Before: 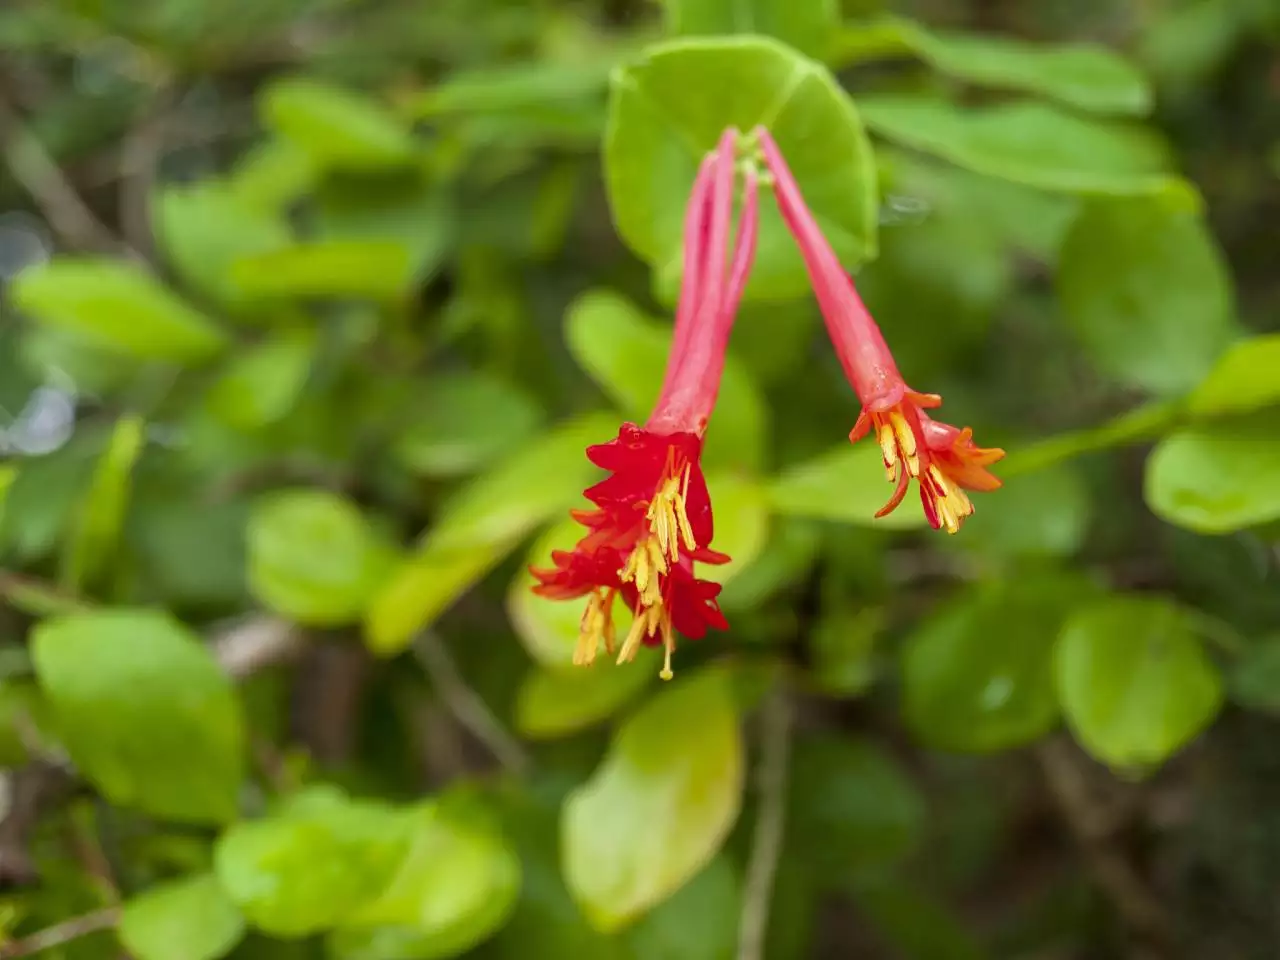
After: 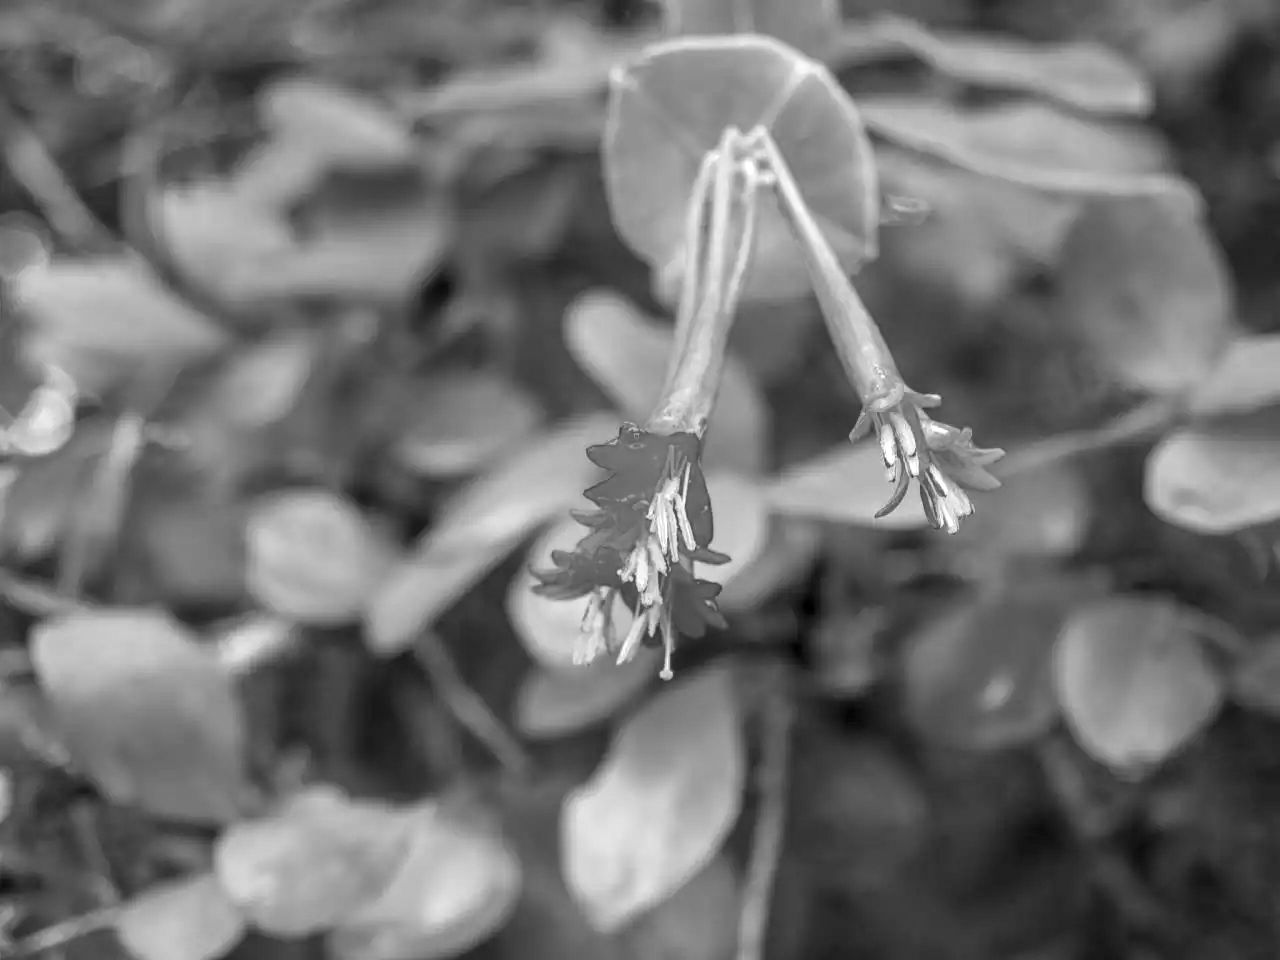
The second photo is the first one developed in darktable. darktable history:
color calibration: output gray [0.21, 0.42, 0.37, 0], gray › normalize channels true, illuminant same as pipeline (D50), adaptation XYZ, x 0.346, y 0.359, gamut compression 0
local contrast: on, module defaults
white balance: red 0.931, blue 1.11
exposure: exposure 0.669 EV, compensate highlight preservation false
